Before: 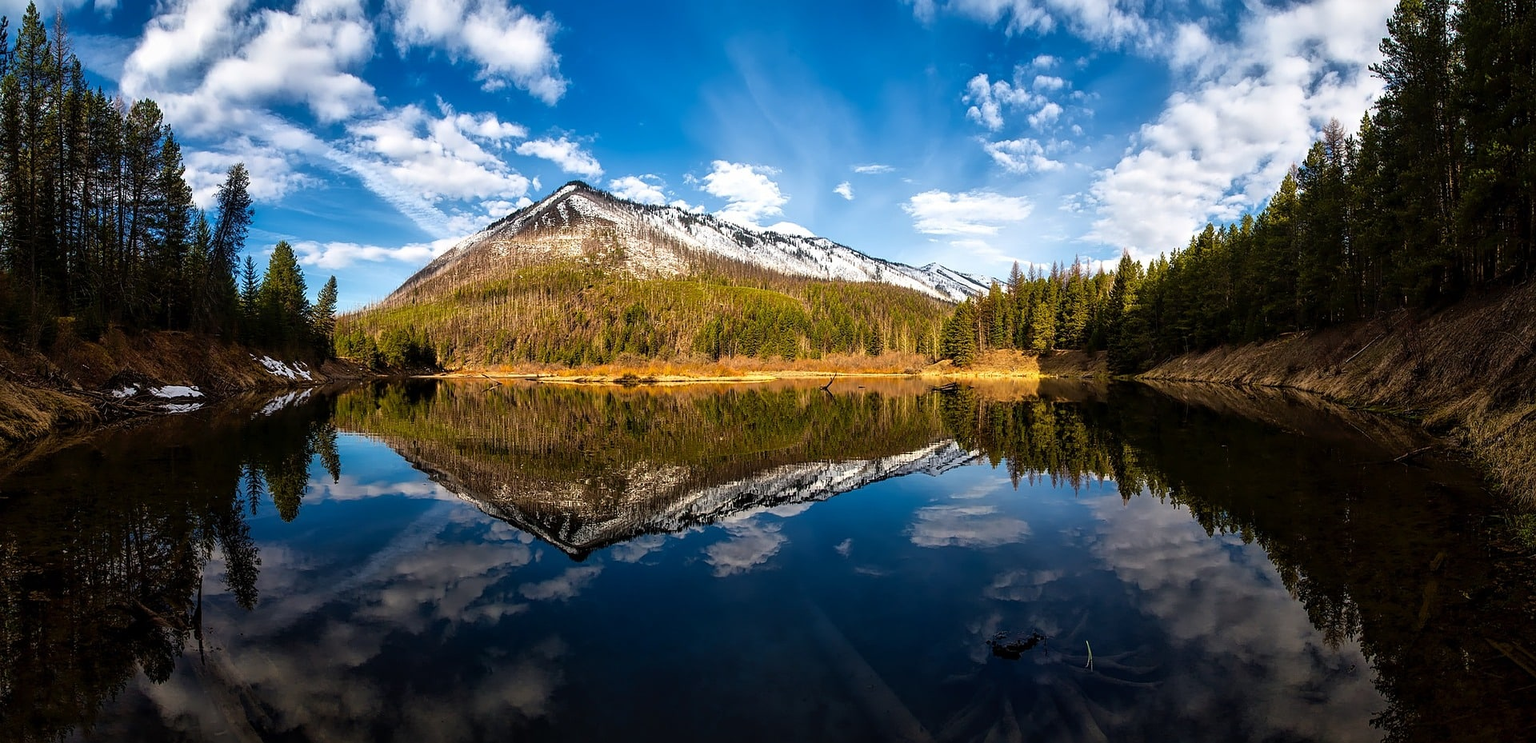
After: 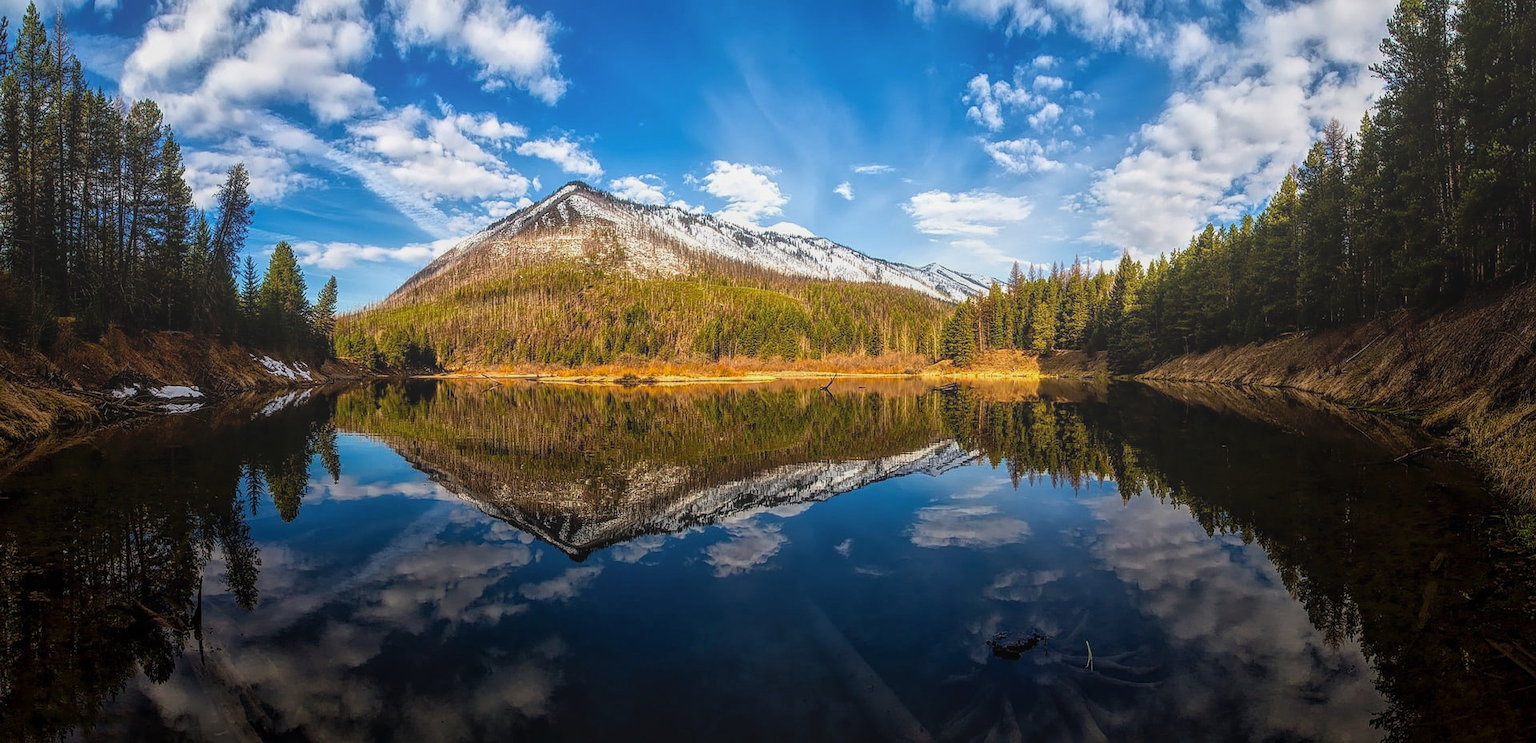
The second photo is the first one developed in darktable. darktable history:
exposure: exposure -0.043 EV, compensate highlight preservation false
local contrast: highlights 72%, shadows 14%, midtone range 0.192
